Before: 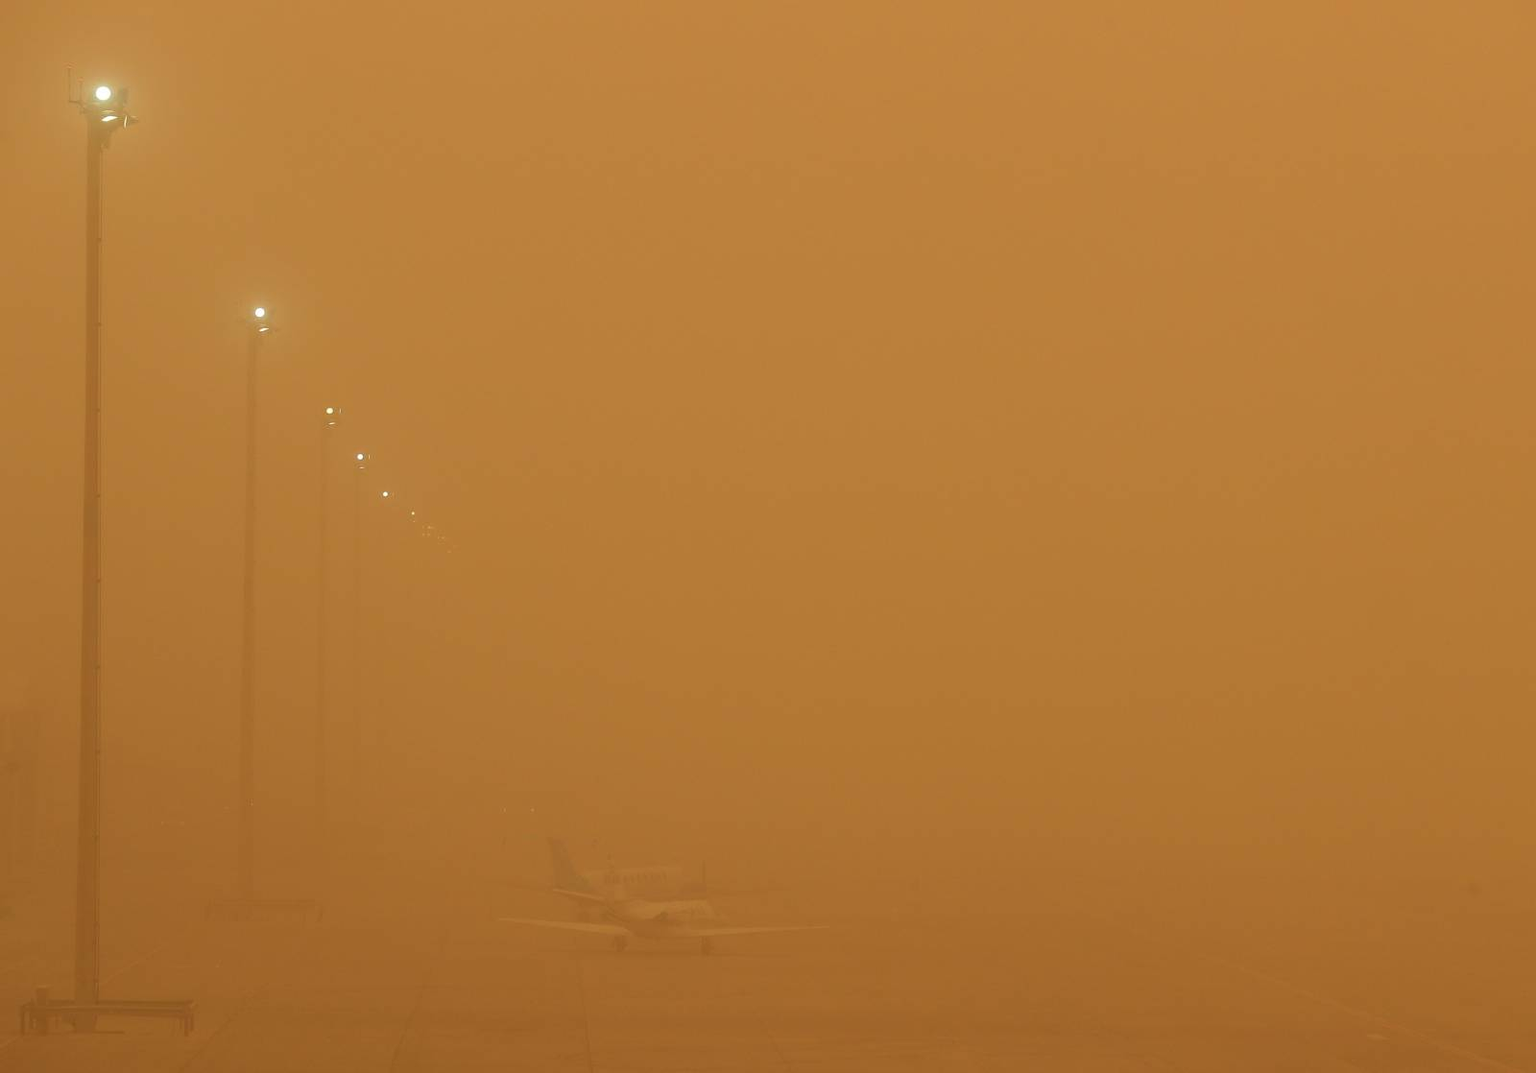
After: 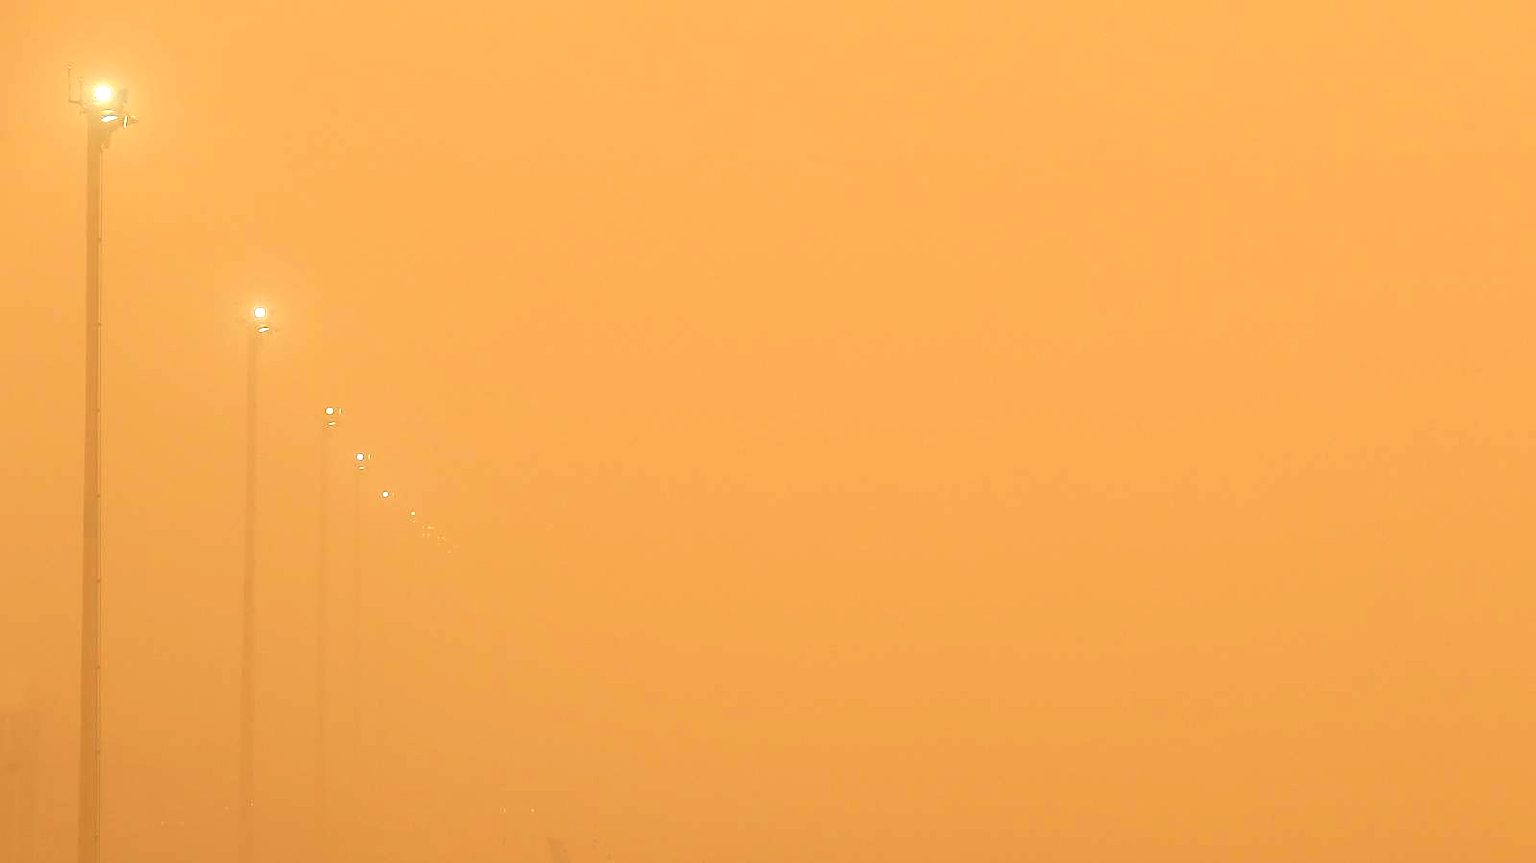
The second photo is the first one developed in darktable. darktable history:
sharpen: on, module defaults
crop: bottom 19.525%
exposure: black level correction 0, exposure 1 EV, compensate highlight preservation false
